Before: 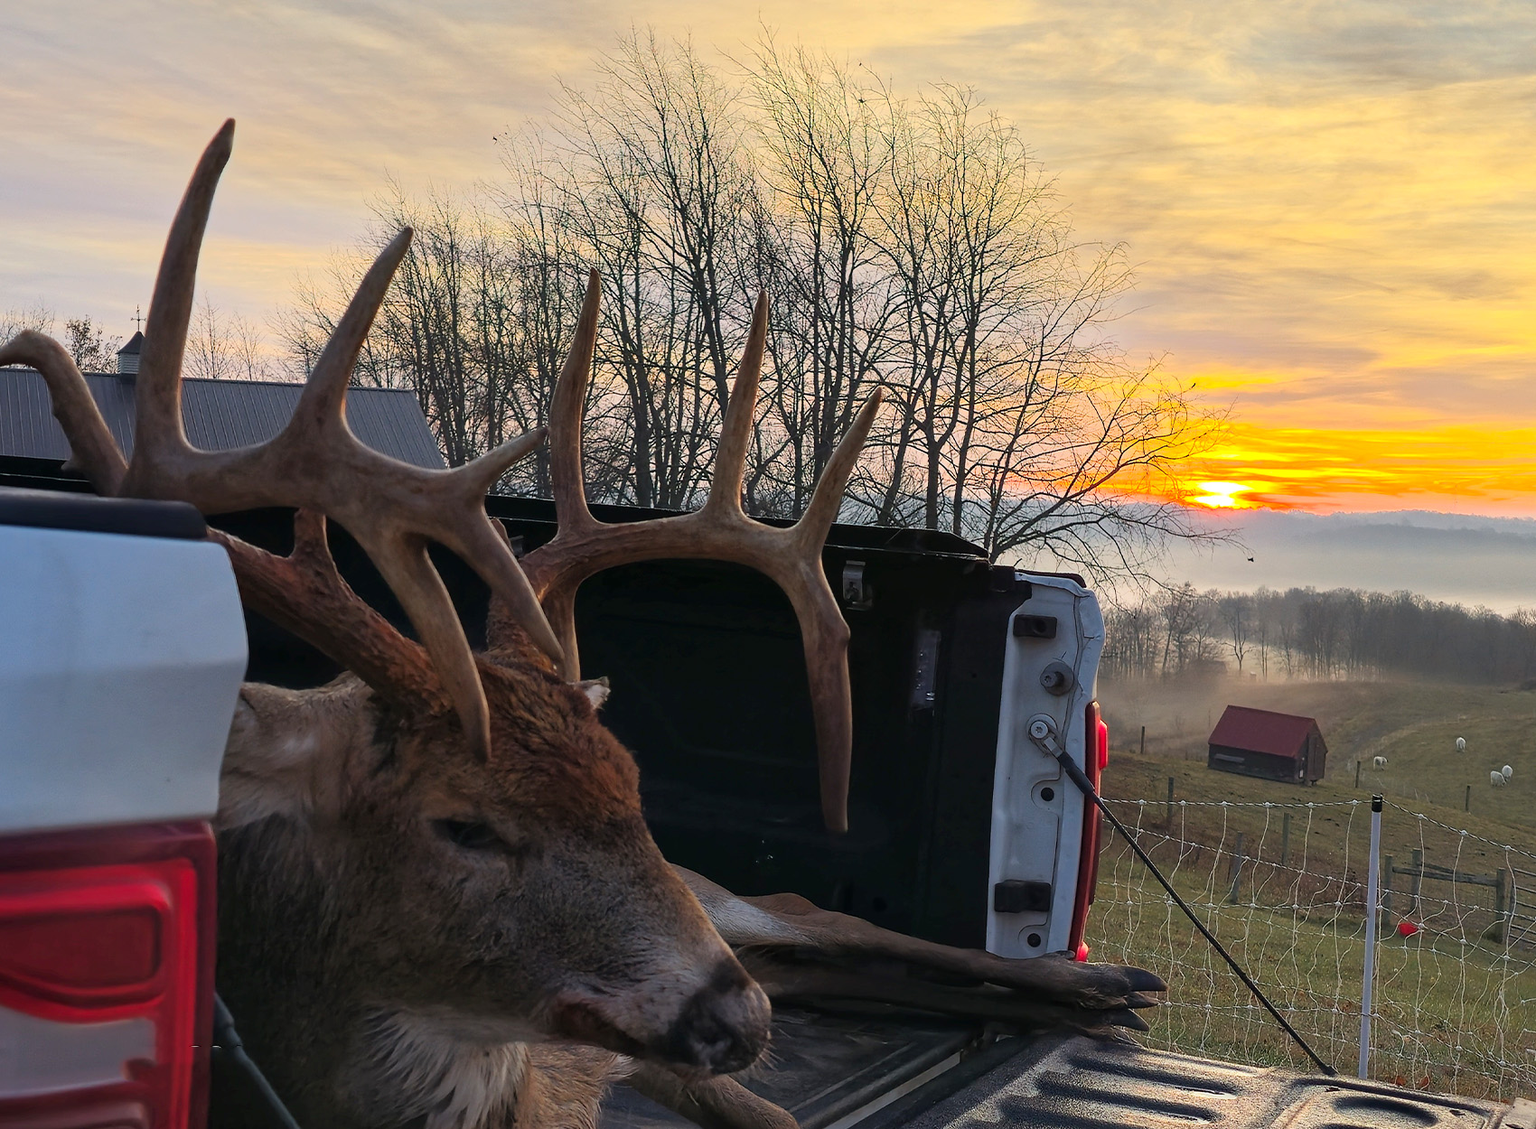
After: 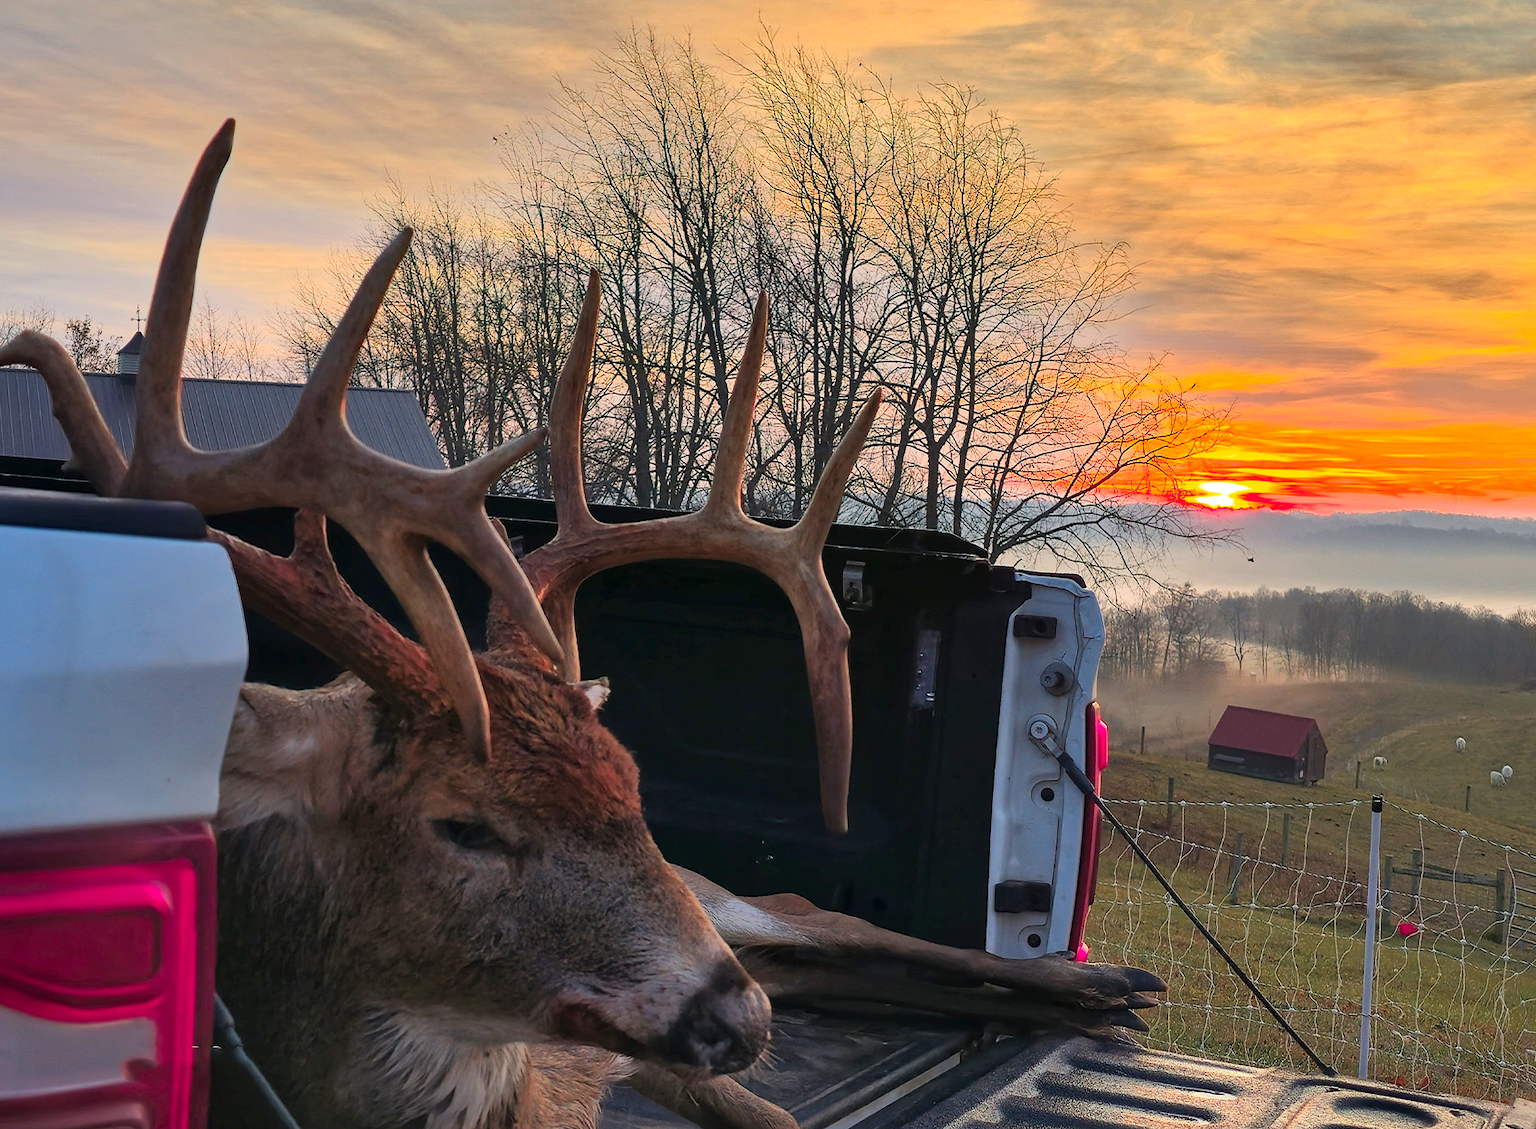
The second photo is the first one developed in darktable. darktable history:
color zones: curves: ch1 [(0.24, 0.634) (0.75, 0.5)]; ch2 [(0.253, 0.437) (0.745, 0.491)]
shadows and highlights: shadows 39.92, highlights -54.4, low approximation 0.01, soften with gaussian
